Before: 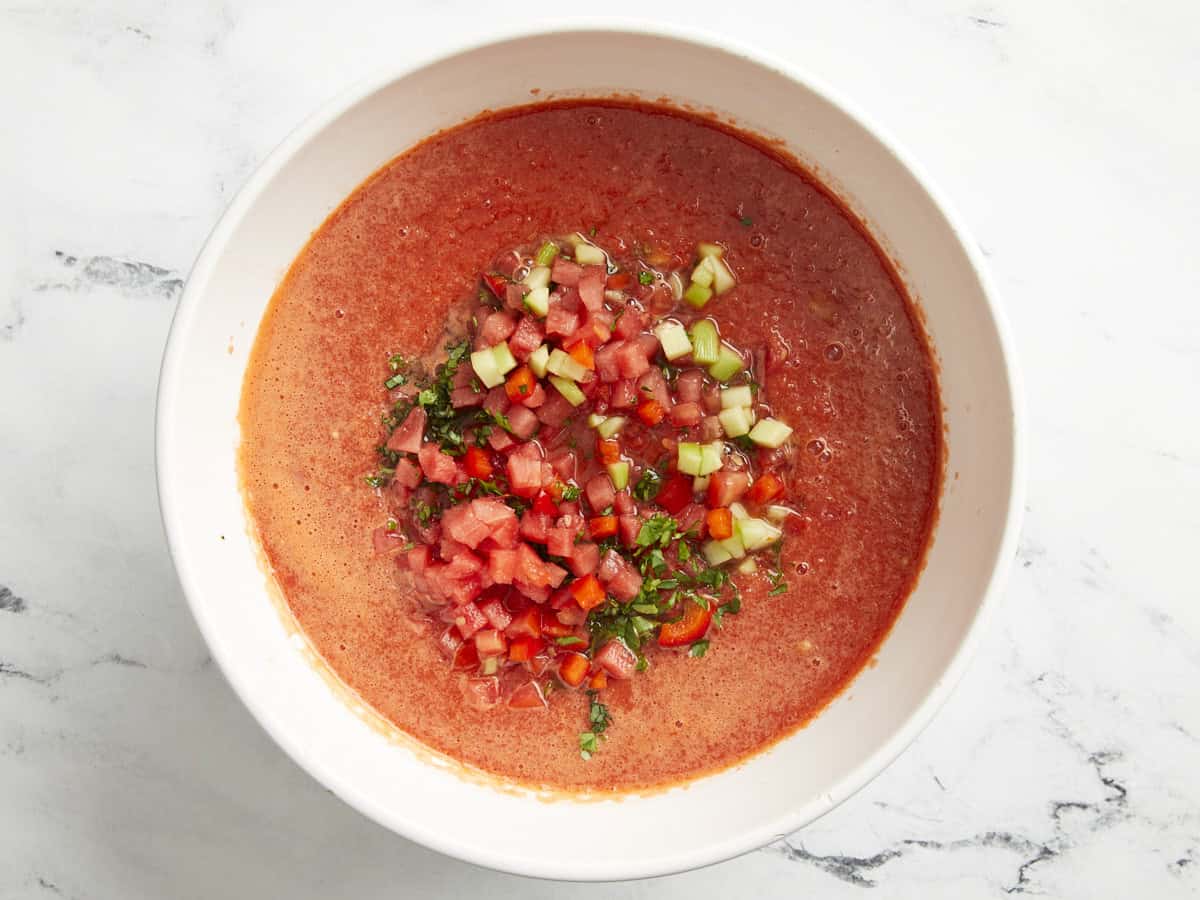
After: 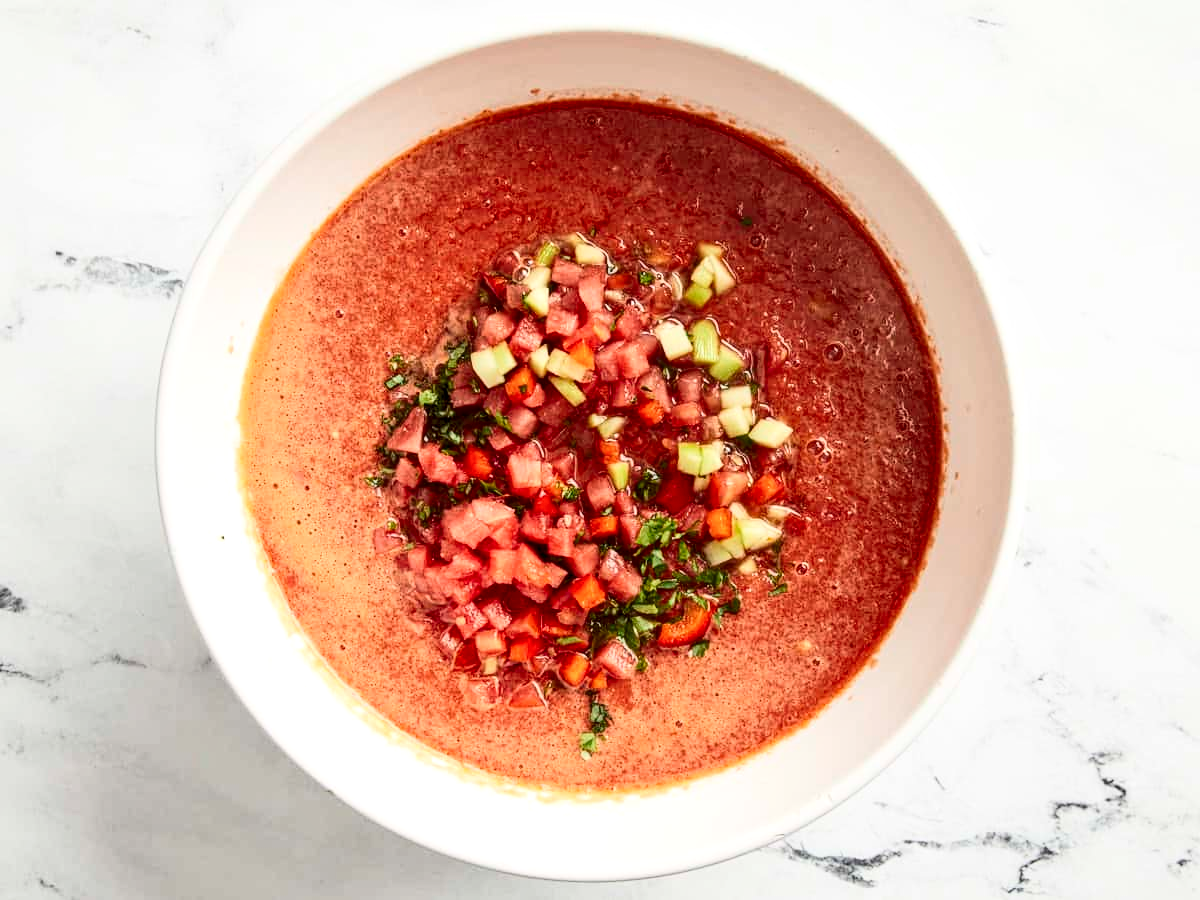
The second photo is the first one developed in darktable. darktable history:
local contrast: detail 130%
contrast brightness saturation: contrast 0.275
